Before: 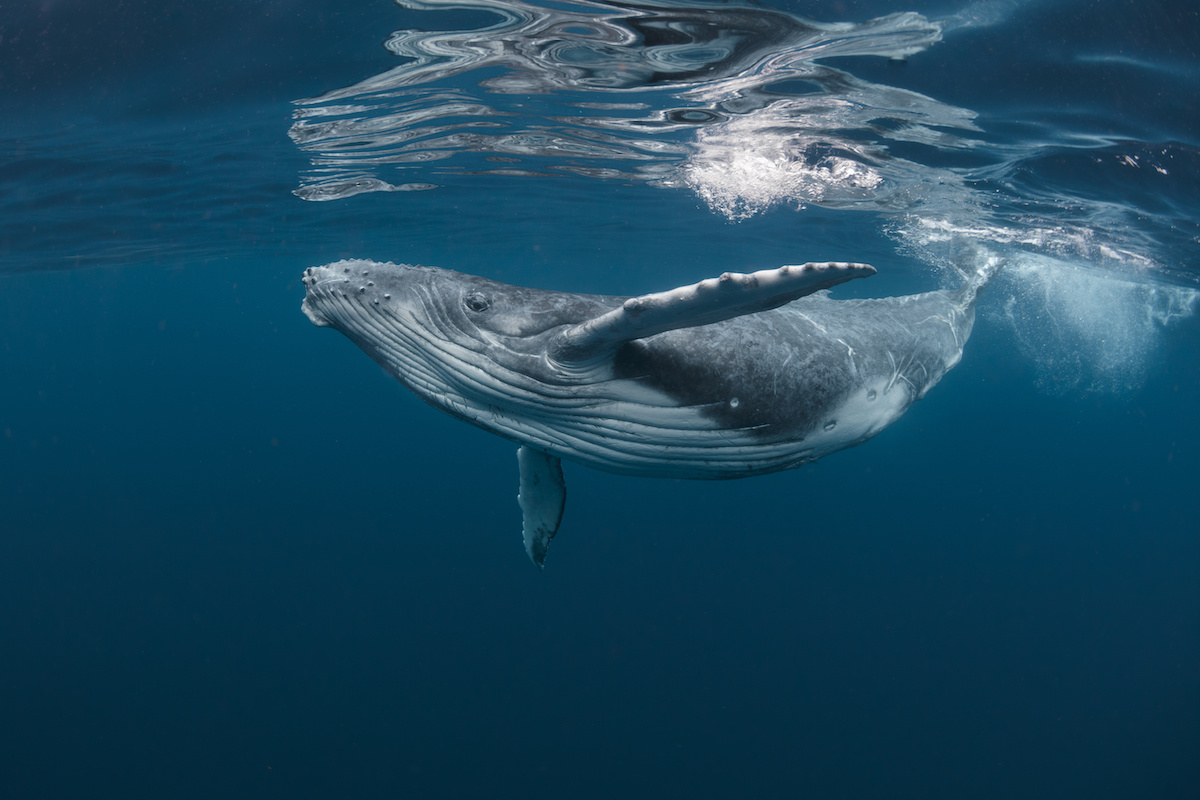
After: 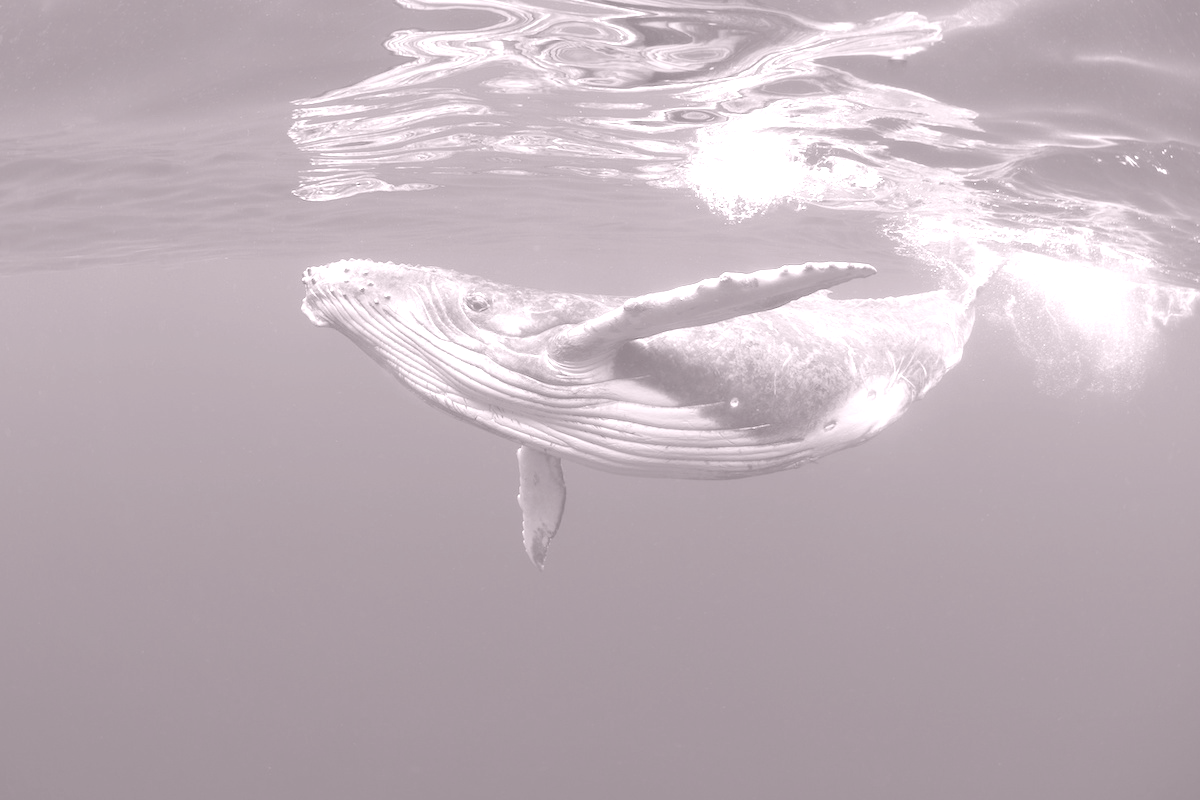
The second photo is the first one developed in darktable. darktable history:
colorize: hue 25.2°, saturation 83%, source mix 82%, lightness 79%, version 1
velvia: on, module defaults
